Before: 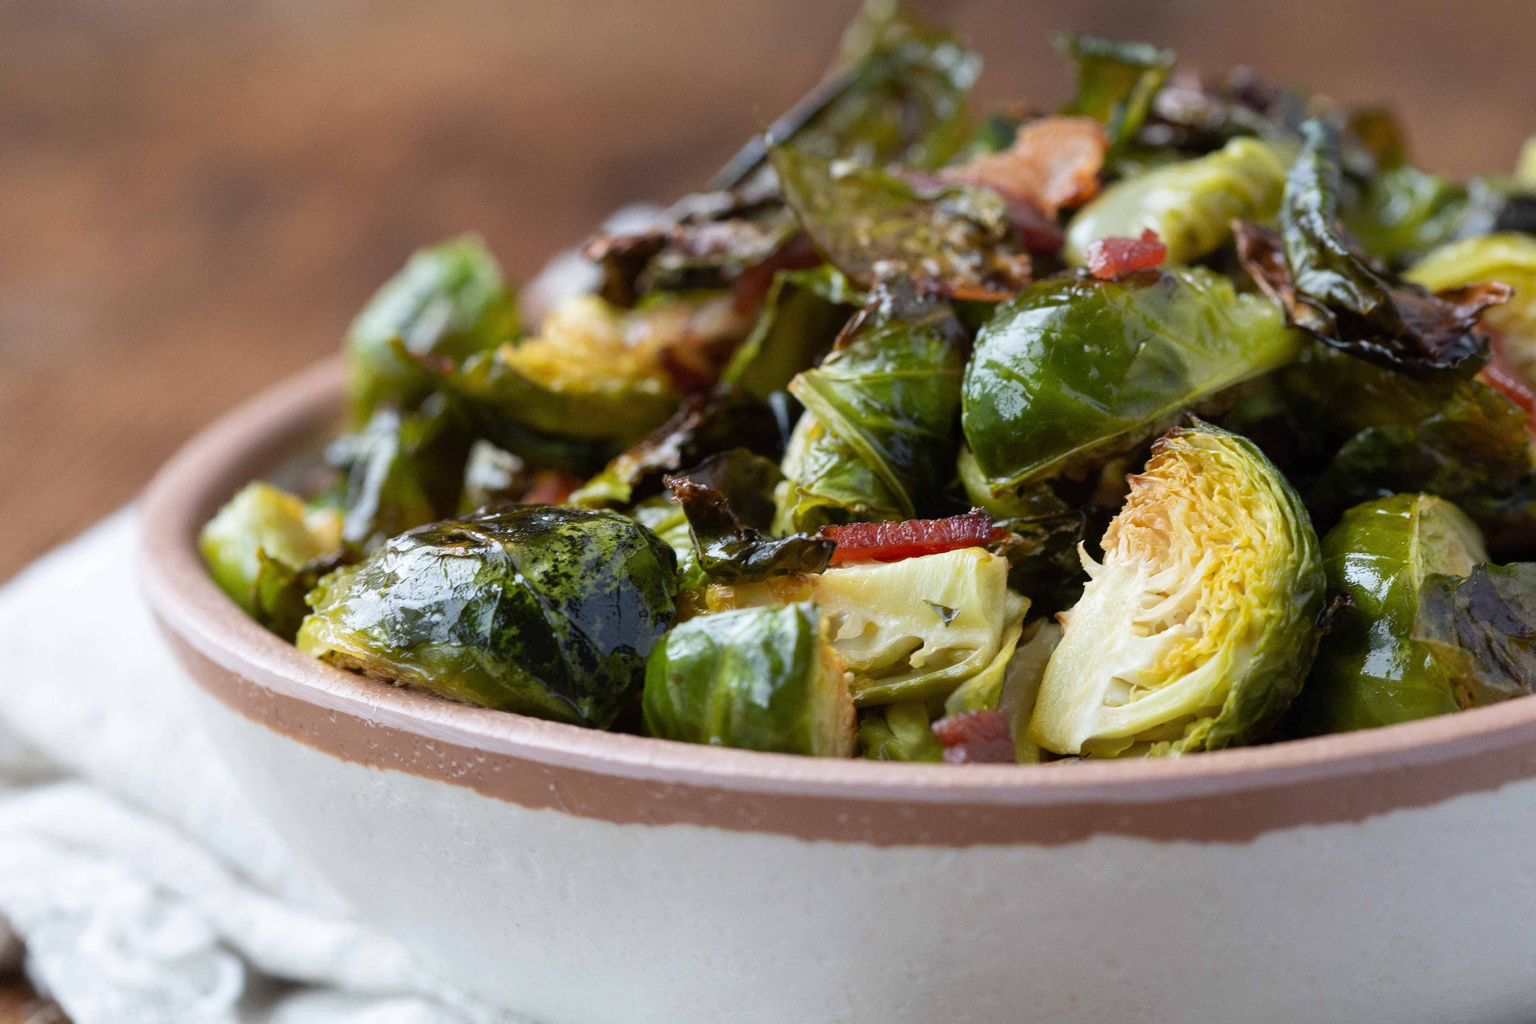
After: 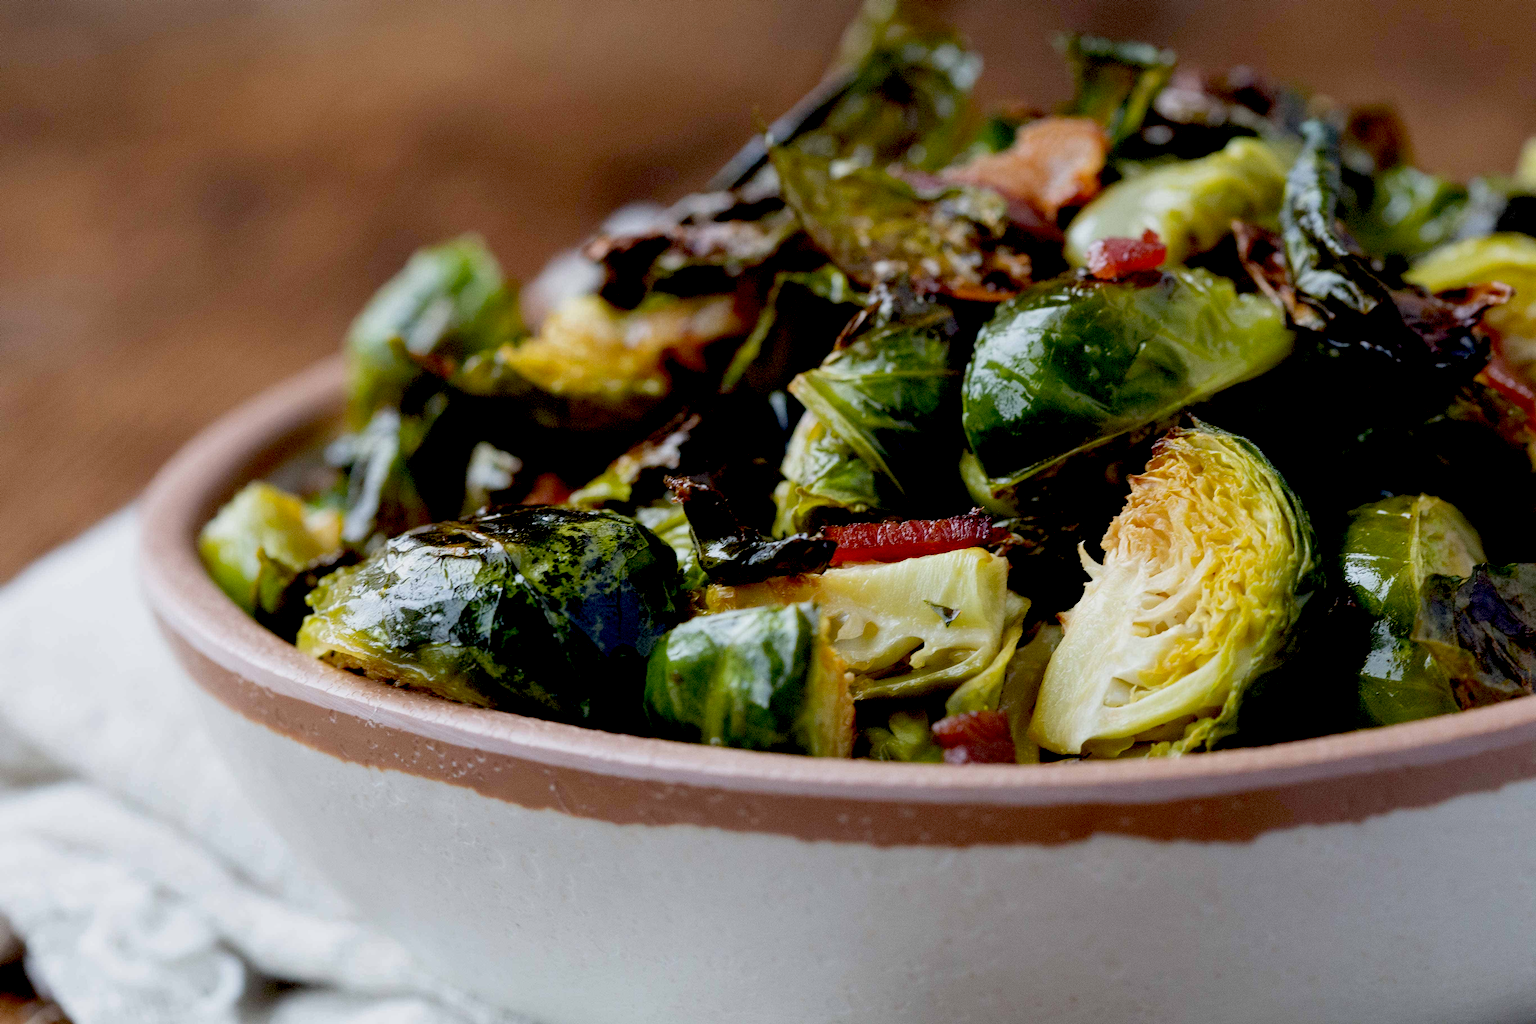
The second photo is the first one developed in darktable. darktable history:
exposure: black level correction 0.045, exposure -0.233 EV, compensate highlight preservation false
